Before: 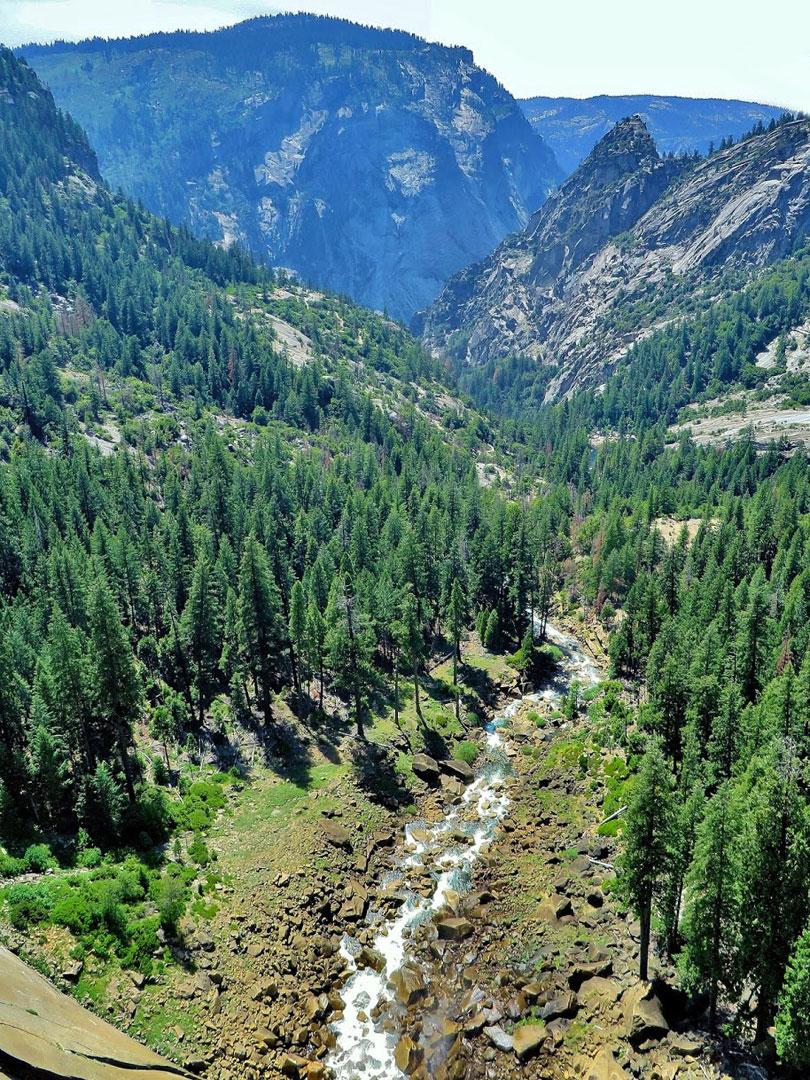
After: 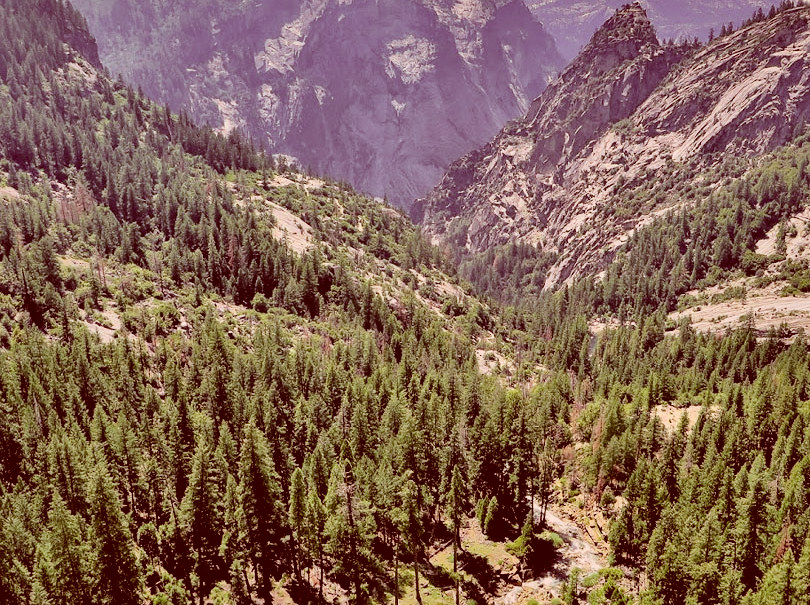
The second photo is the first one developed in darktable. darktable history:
local contrast: mode bilateral grid, contrast 25, coarseness 59, detail 151%, midtone range 0.2
exposure: exposure 0.257 EV, compensate highlight preservation false
color correction: highlights a* 9.32, highlights b* 8.68, shadows a* 39.89, shadows b* 39.27, saturation 0.8
crop and rotate: top 10.552%, bottom 33.419%
filmic rgb: black relative exposure -7.65 EV, white relative exposure 4.56 EV, threshold 5.98 EV, hardness 3.61, enable highlight reconstruction true
